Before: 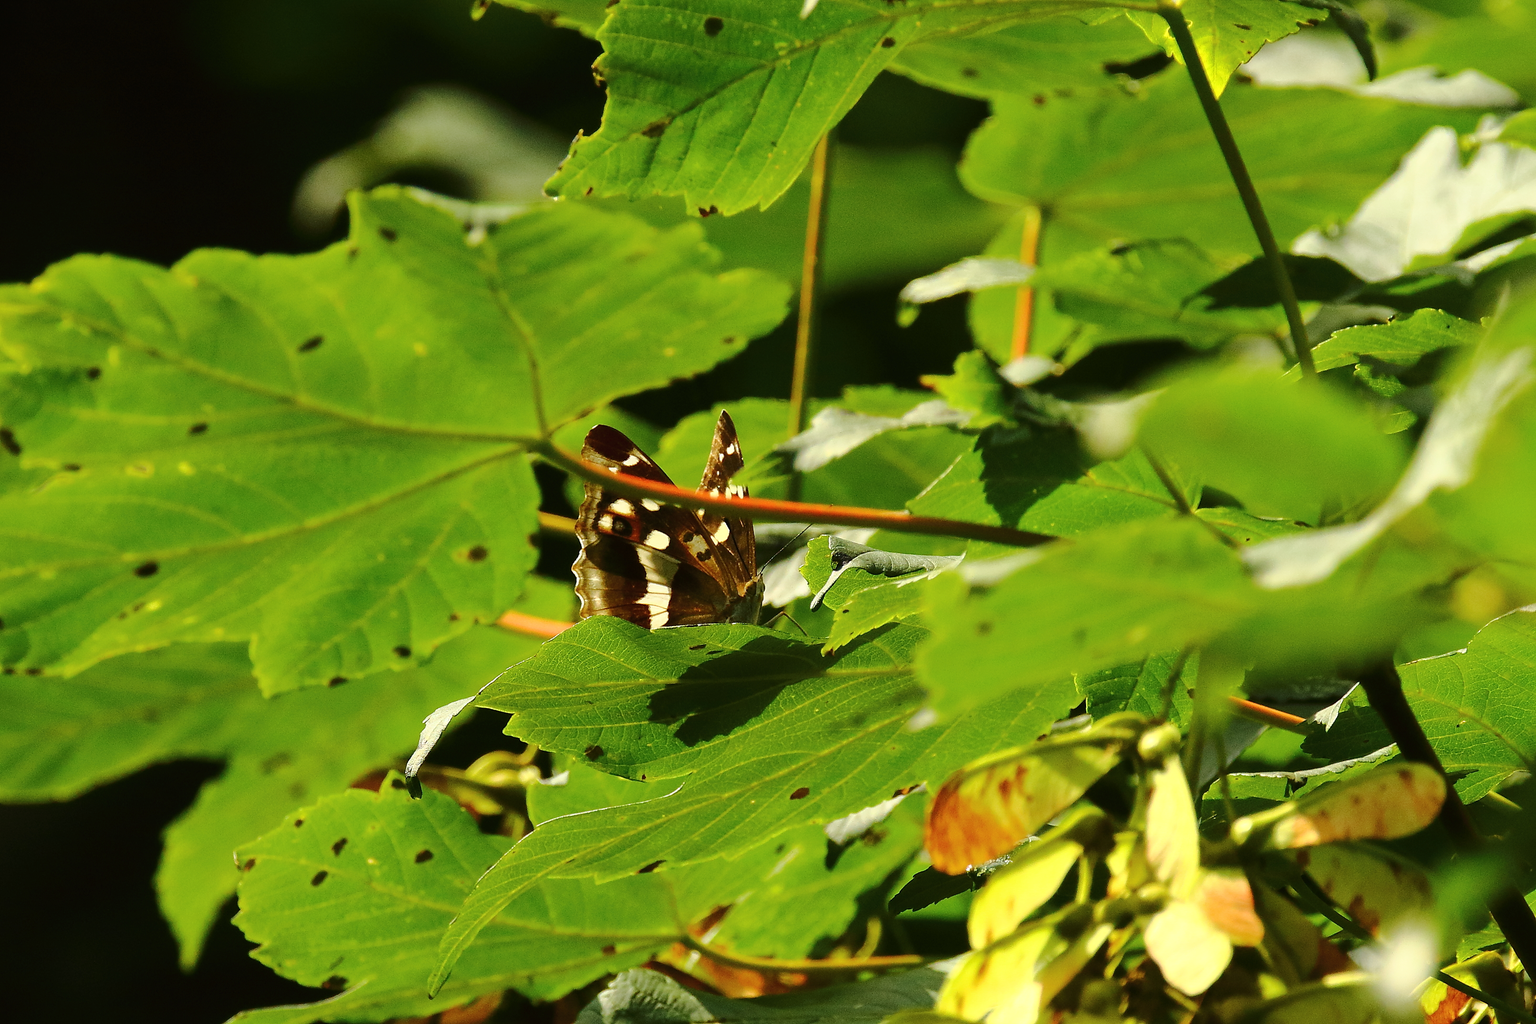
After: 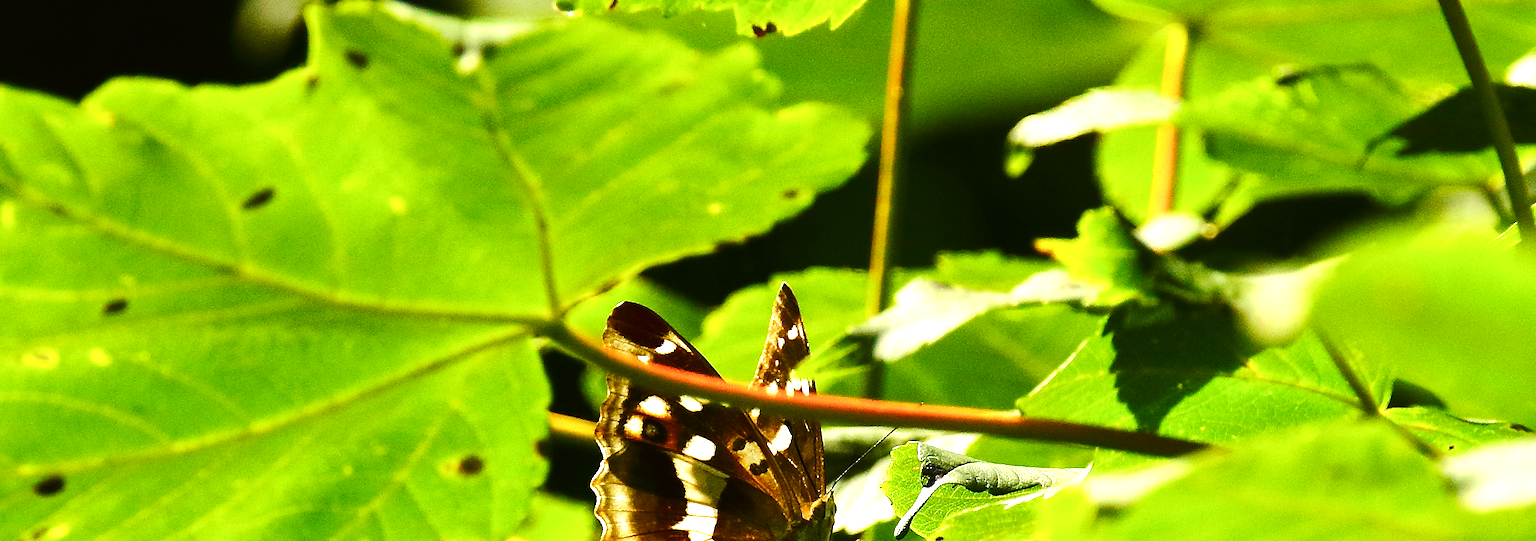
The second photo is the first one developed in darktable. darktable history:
exposure: exposure 0.648 EV, compensate highlight preservation false
crop: left 7.036%, top 18.398%, right 14.379%, bottom 40.043%
color balance rgb: shadows lift › luminance -20%, power › hue 72.24°, highlights gain › luminance 15%, global offset › hue 171.6°, perceptual saturation grading › highlights -15%, perceptual saturation grading › shadows 25%, global vibrance 35%, contrast 10%
tone equalizer: on, module defaults
